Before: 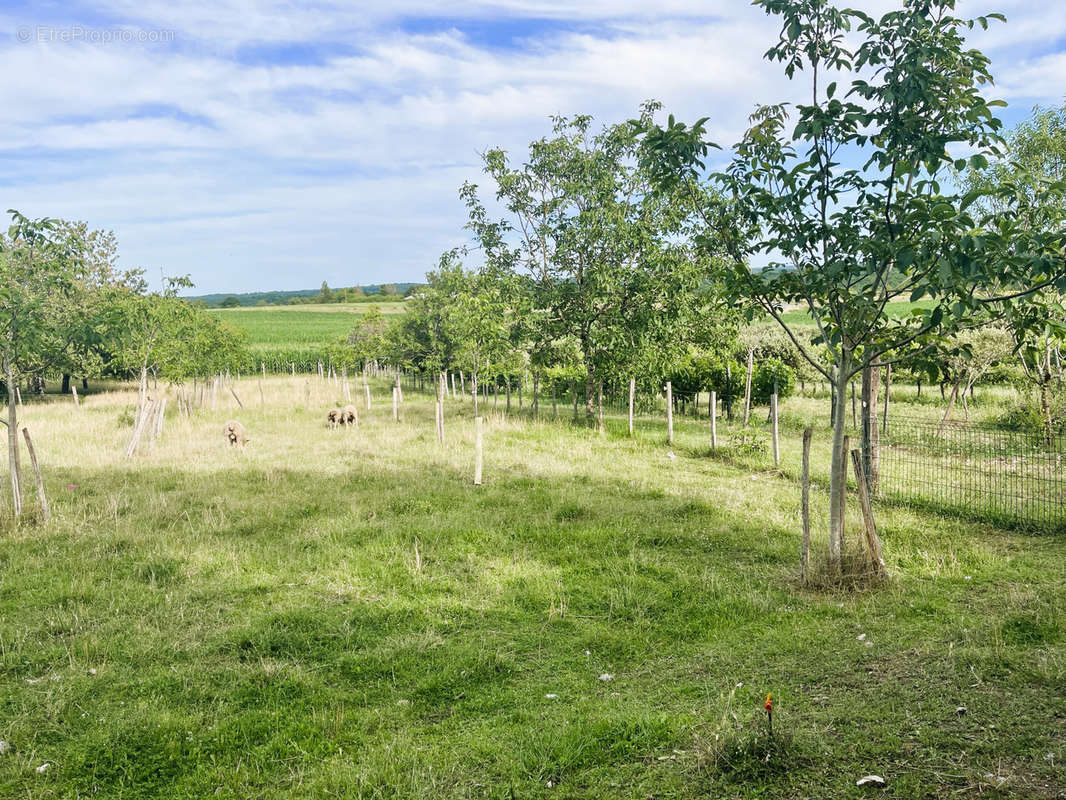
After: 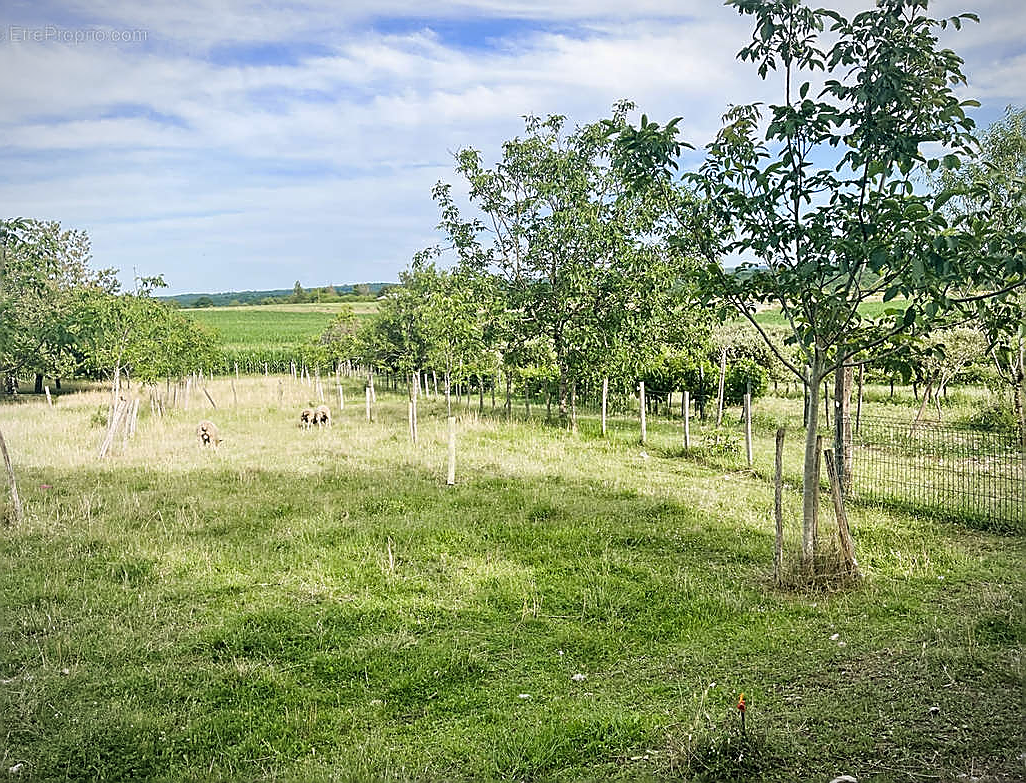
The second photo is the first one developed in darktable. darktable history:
crop and rotate: left 2.551%, right 1.168%, bottom 2.046%
vignetting: fall-off start 85.34%, fall-off radius 80.26%, brightness -0.575, width/height ratio 1.224
sharpen: radius 1.424, amount 1.247, threshold 0.612
